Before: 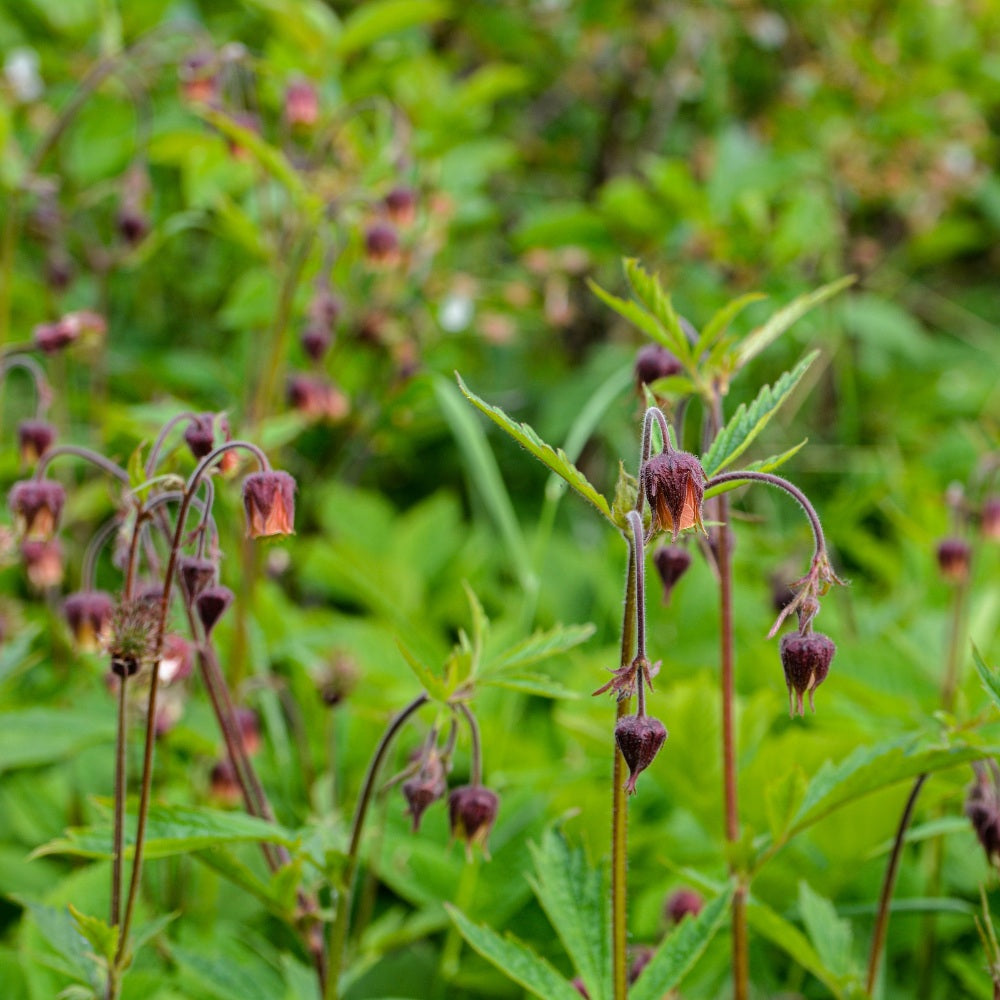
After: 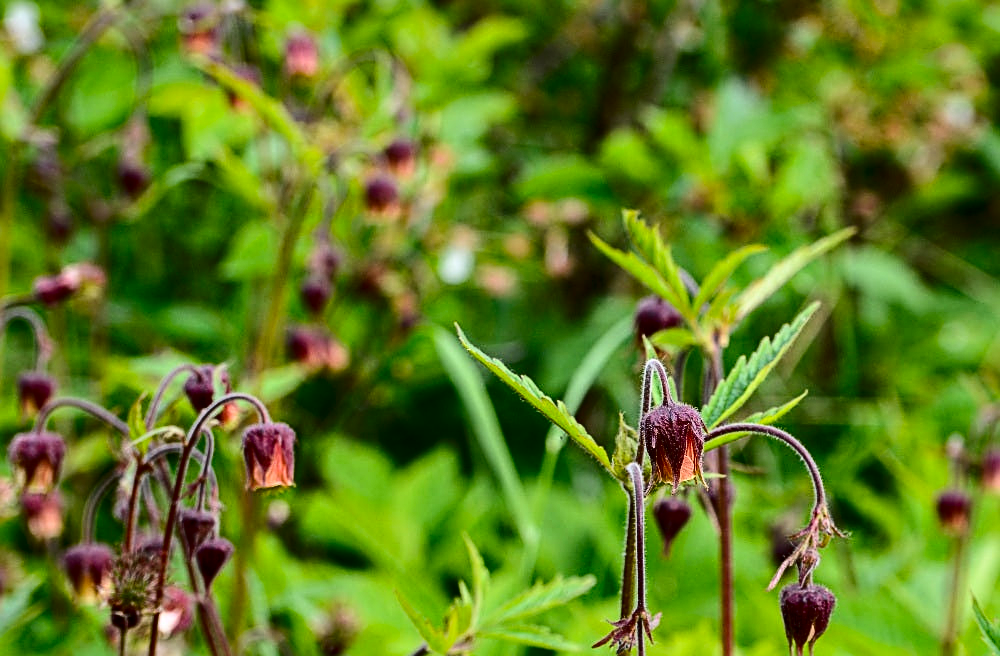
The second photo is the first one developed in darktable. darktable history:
crop and rotate: top 4.848%, bottom 29.503%
sharpen: on, module defaults
contrast brightness saturation: contrast 0.32, brightness -0.08, saturation 0.17
